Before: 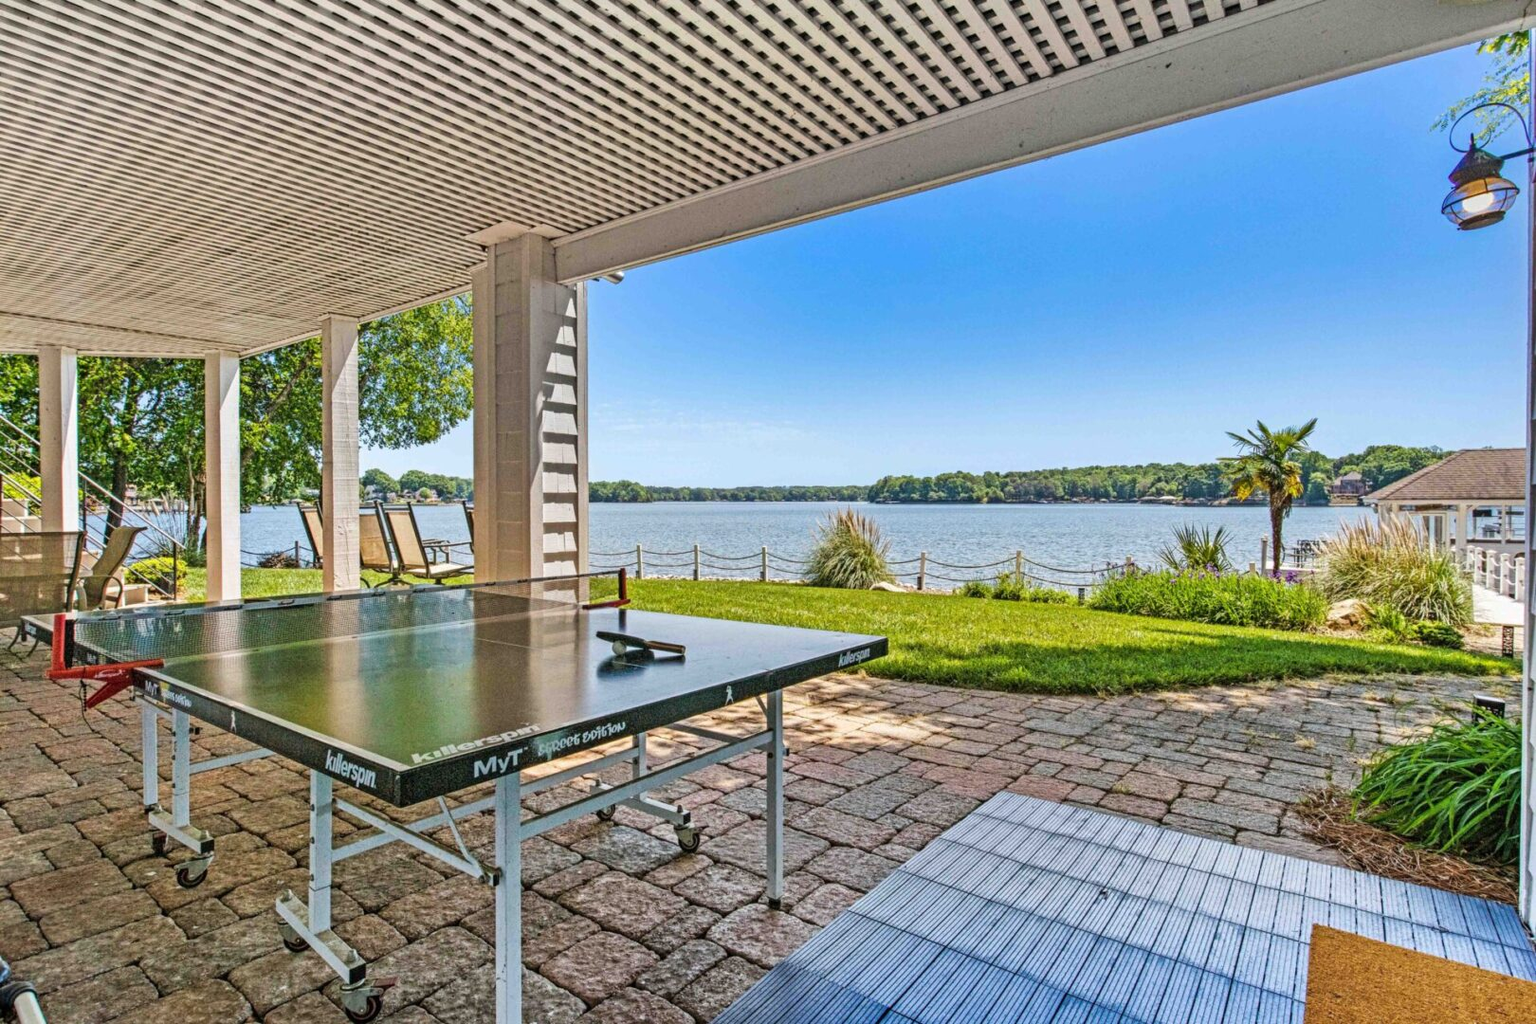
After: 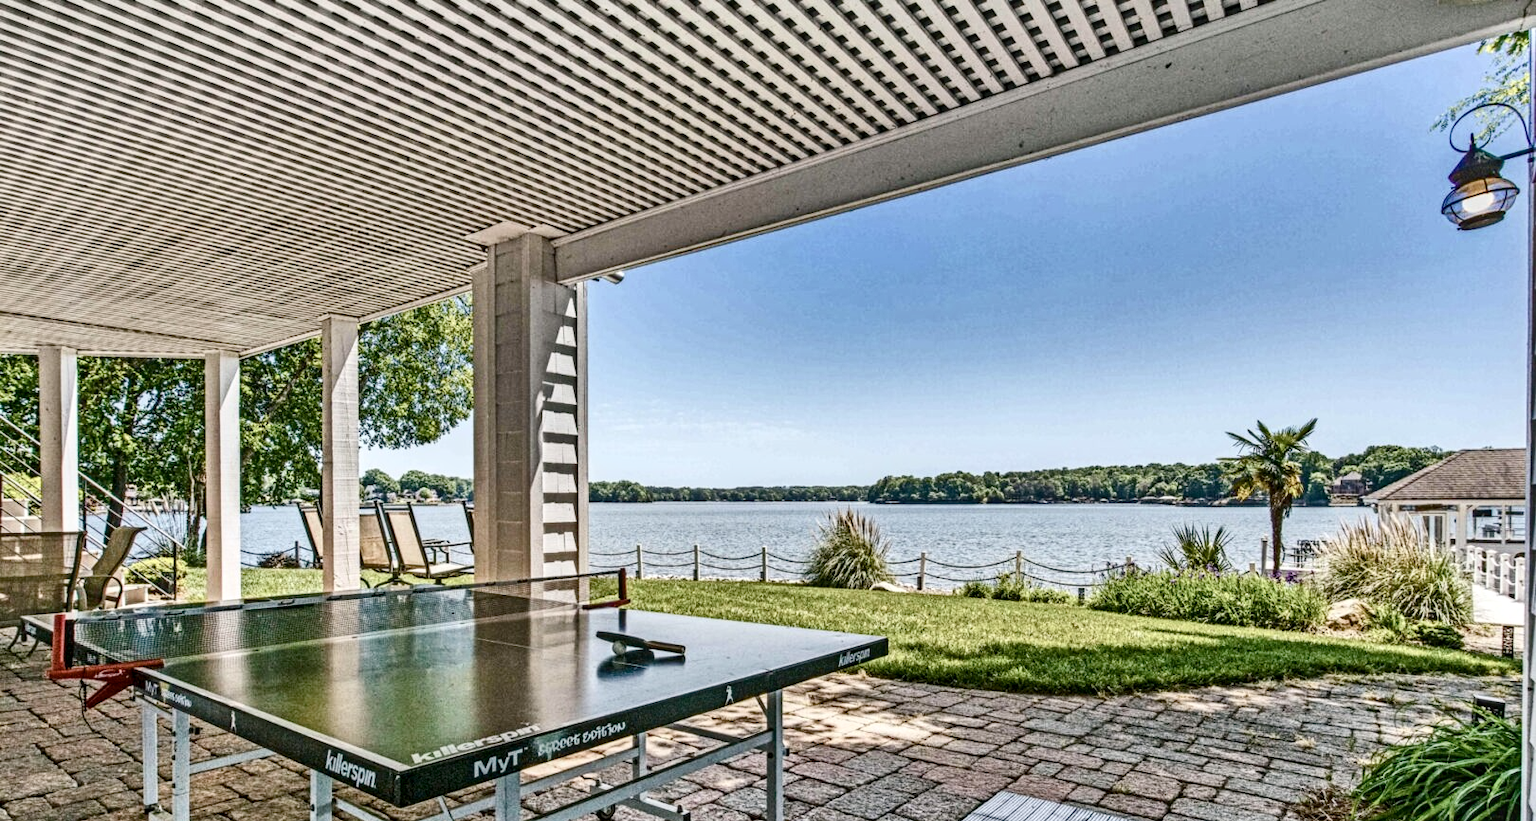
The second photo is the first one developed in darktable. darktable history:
local contrast: on, module defaults
color balance rgb: shadows lift › luminance -8.008%, shadows lift › chroma 2.114%, shadows lift › hue 165.82°, power › hue 71.65°, perceptual saturation grading › global saturation 20%, perceptual saturation grading › highlights -49.645%, perceptual saturation grading › shadows 25.83%, global vibrance 20%
contrast brightness saturation: contrast 0.247, saturation -0.322
crop: bottom 19.725%
shadows and highlights: highlights color adjustment 0.012%, low approximation 0.01, soften with gaussian
